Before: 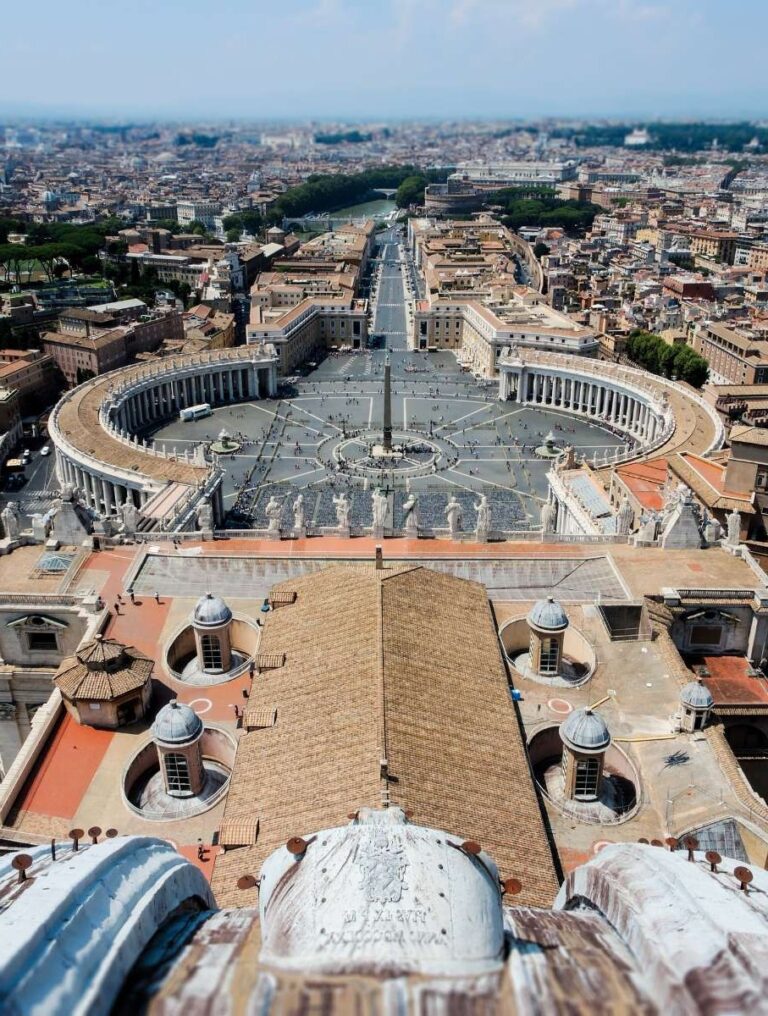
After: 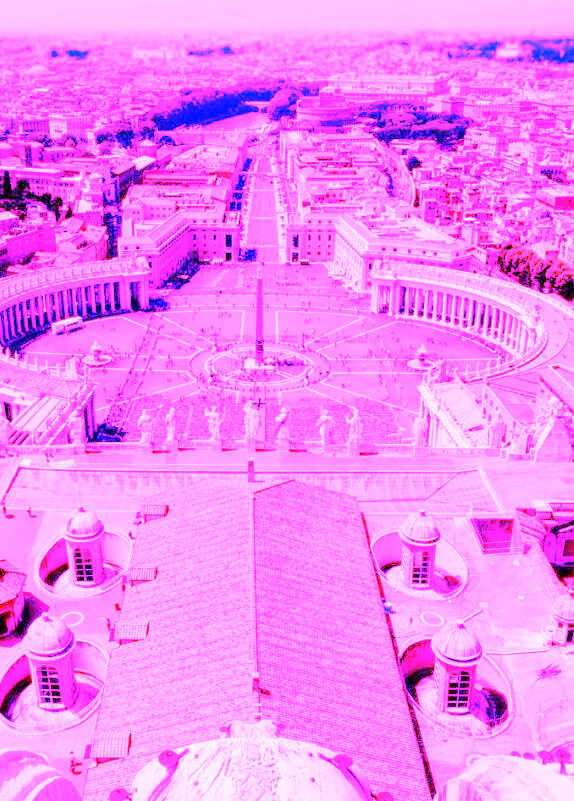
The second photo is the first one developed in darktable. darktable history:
base curve: preserve colors none
crop: left 16.768%, top 8.653%, right 8.362%, bottom 12.485%
white balance: red 8, blue 8
